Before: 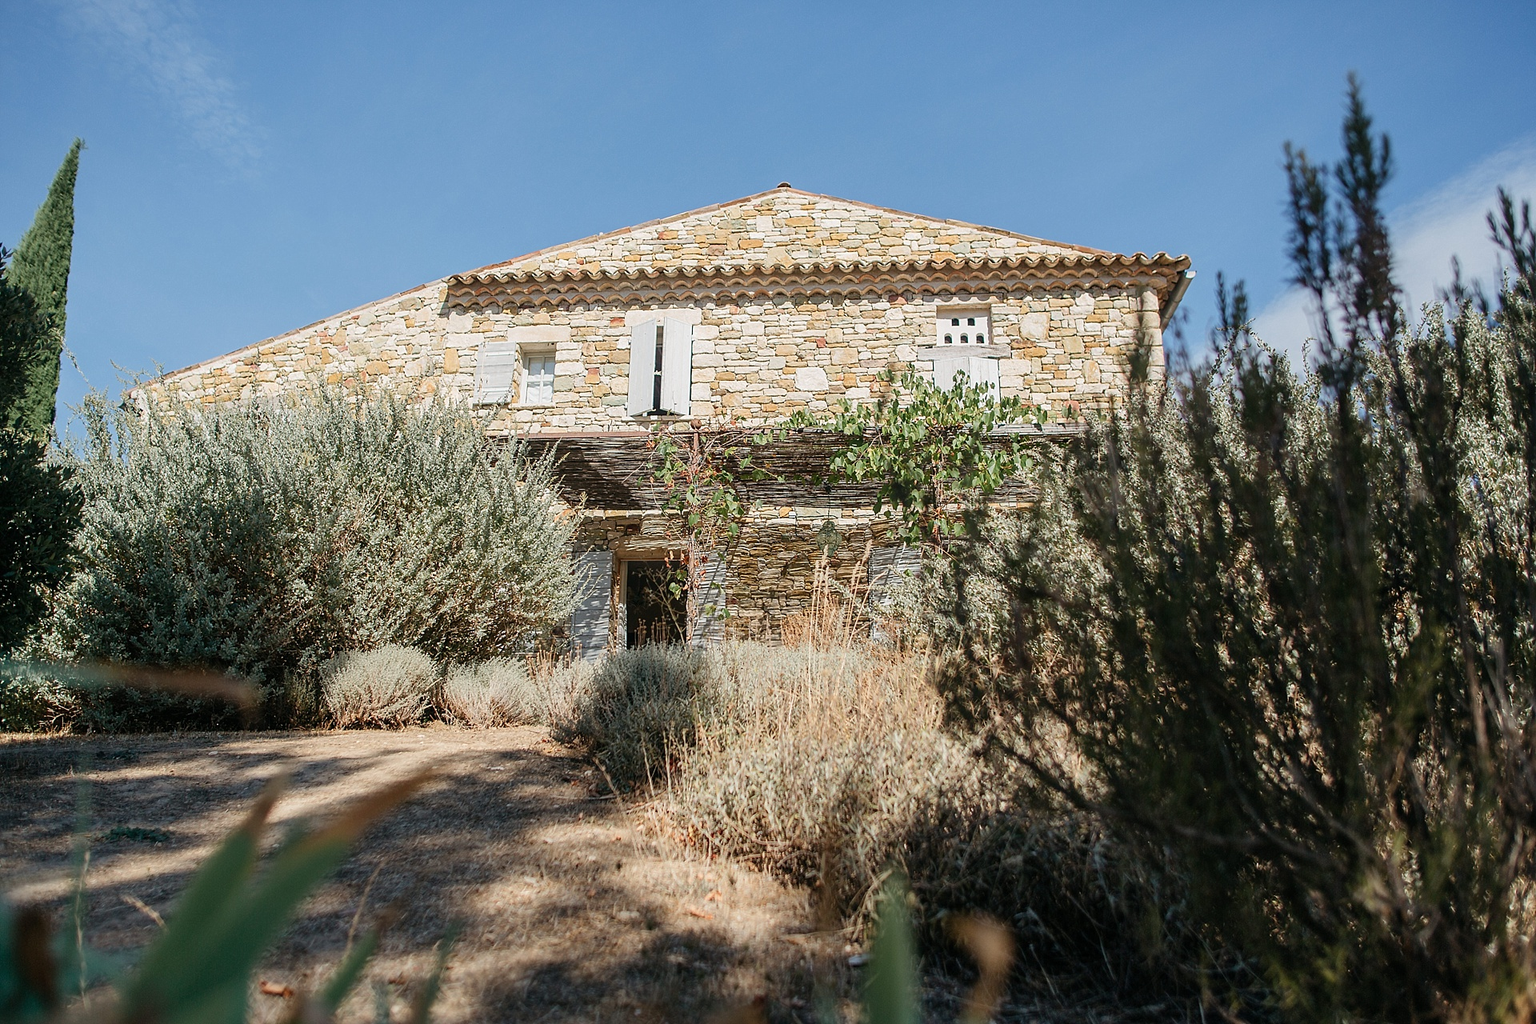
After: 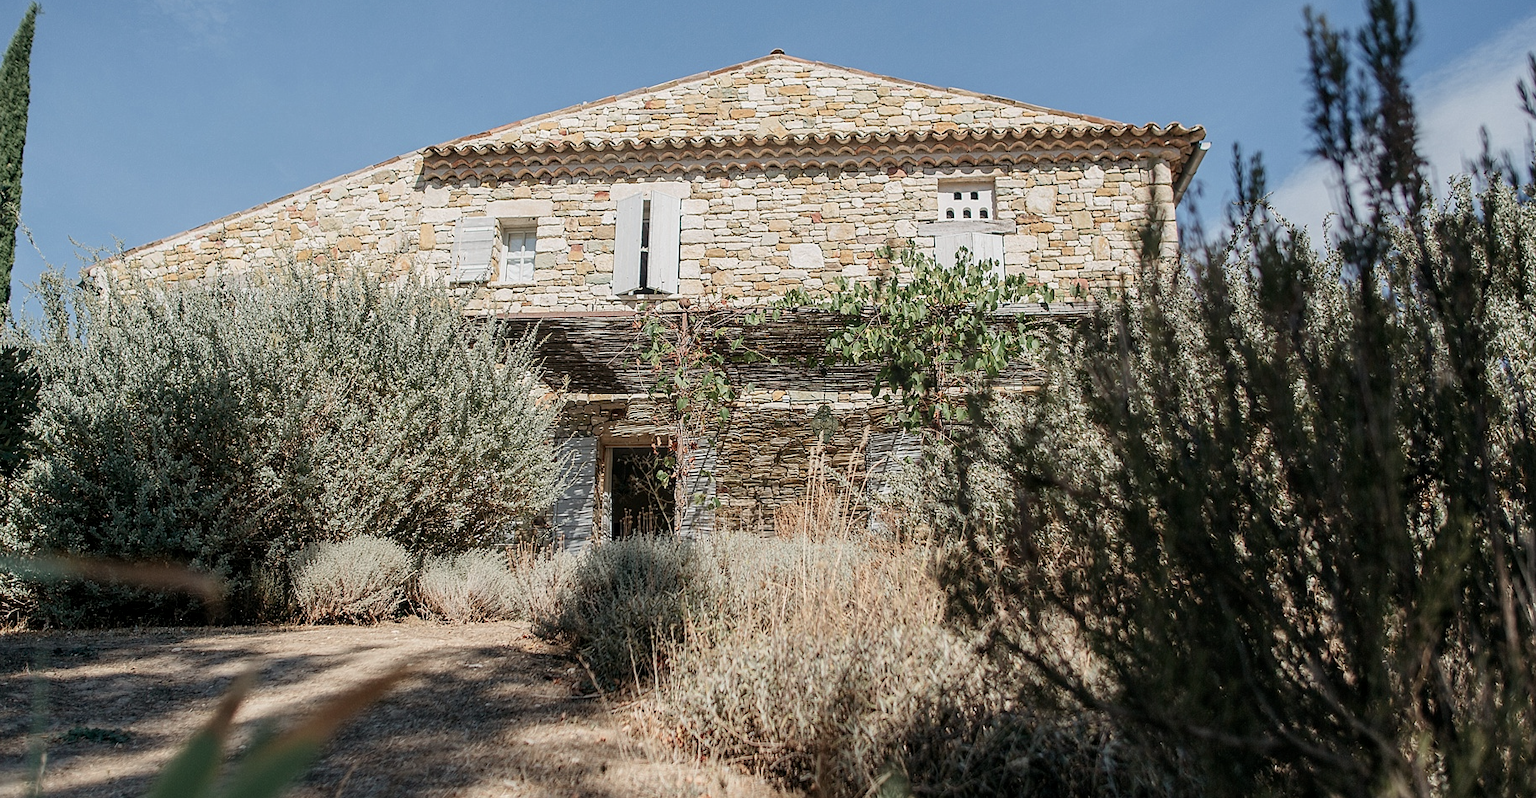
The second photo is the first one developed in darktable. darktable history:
crop and rotate: left 2.991%, top 13.302%, right 1.981%, bottom 12.636%
exposure: exposure -0.157 EV, compensate highlight preservation false
contrast brightness saturation: contrast 0.04, saturation 0.07
local contrast: highlights 100%, shadows 100%, detail 120%, midtone range 0.2
color balance: input saturation 80.07%
